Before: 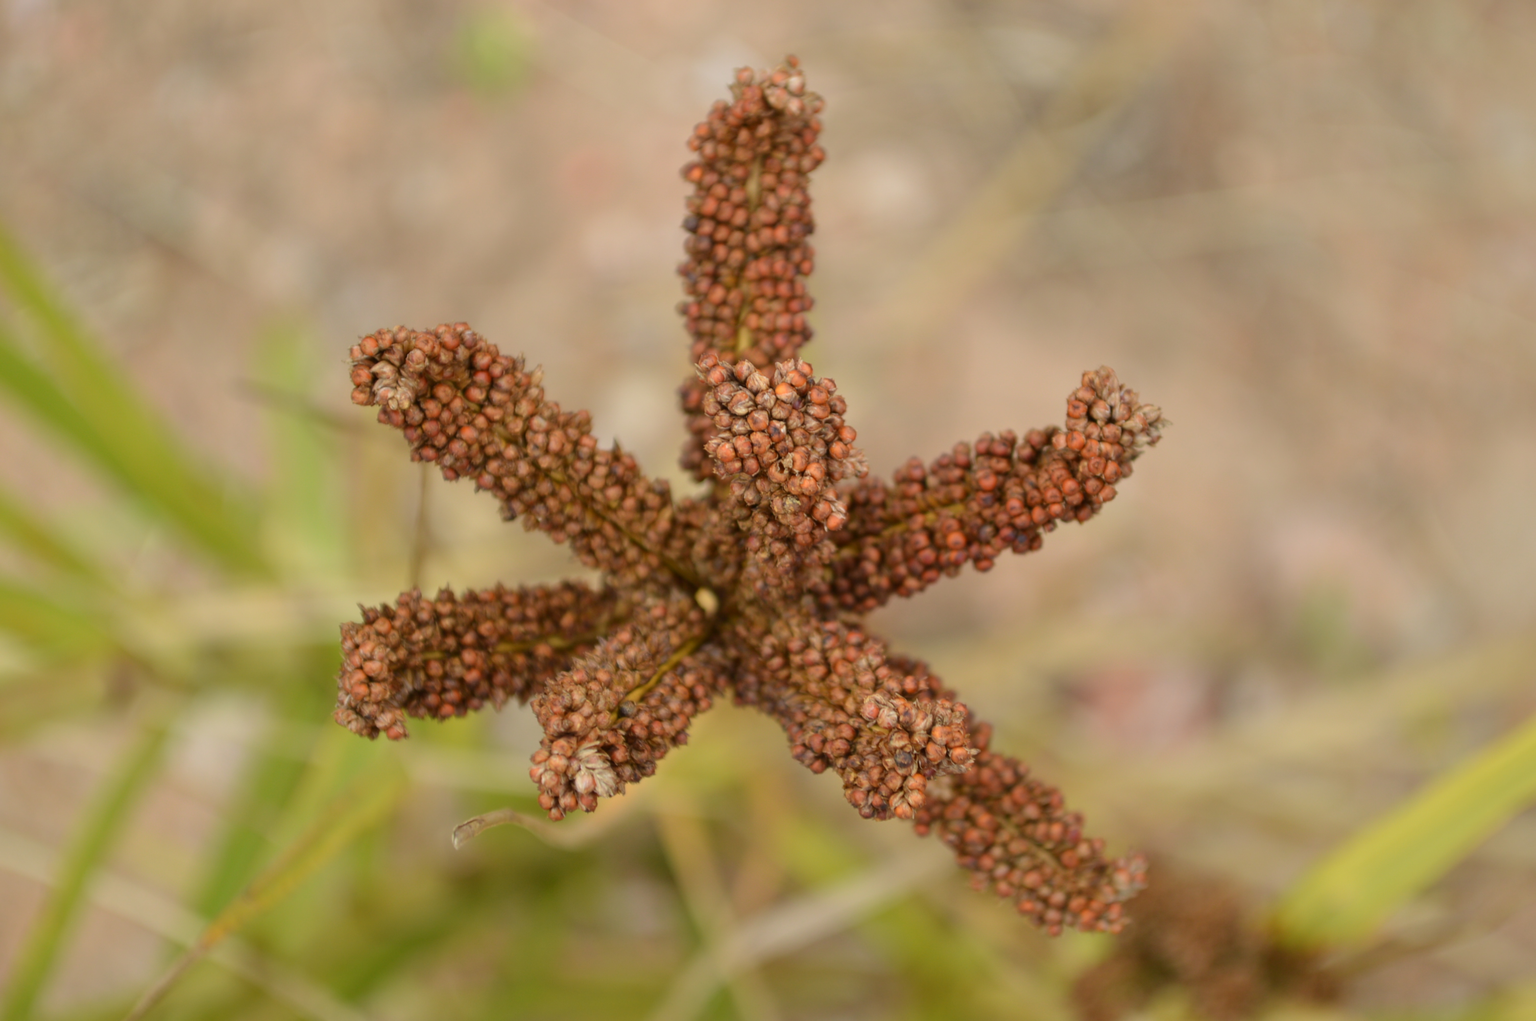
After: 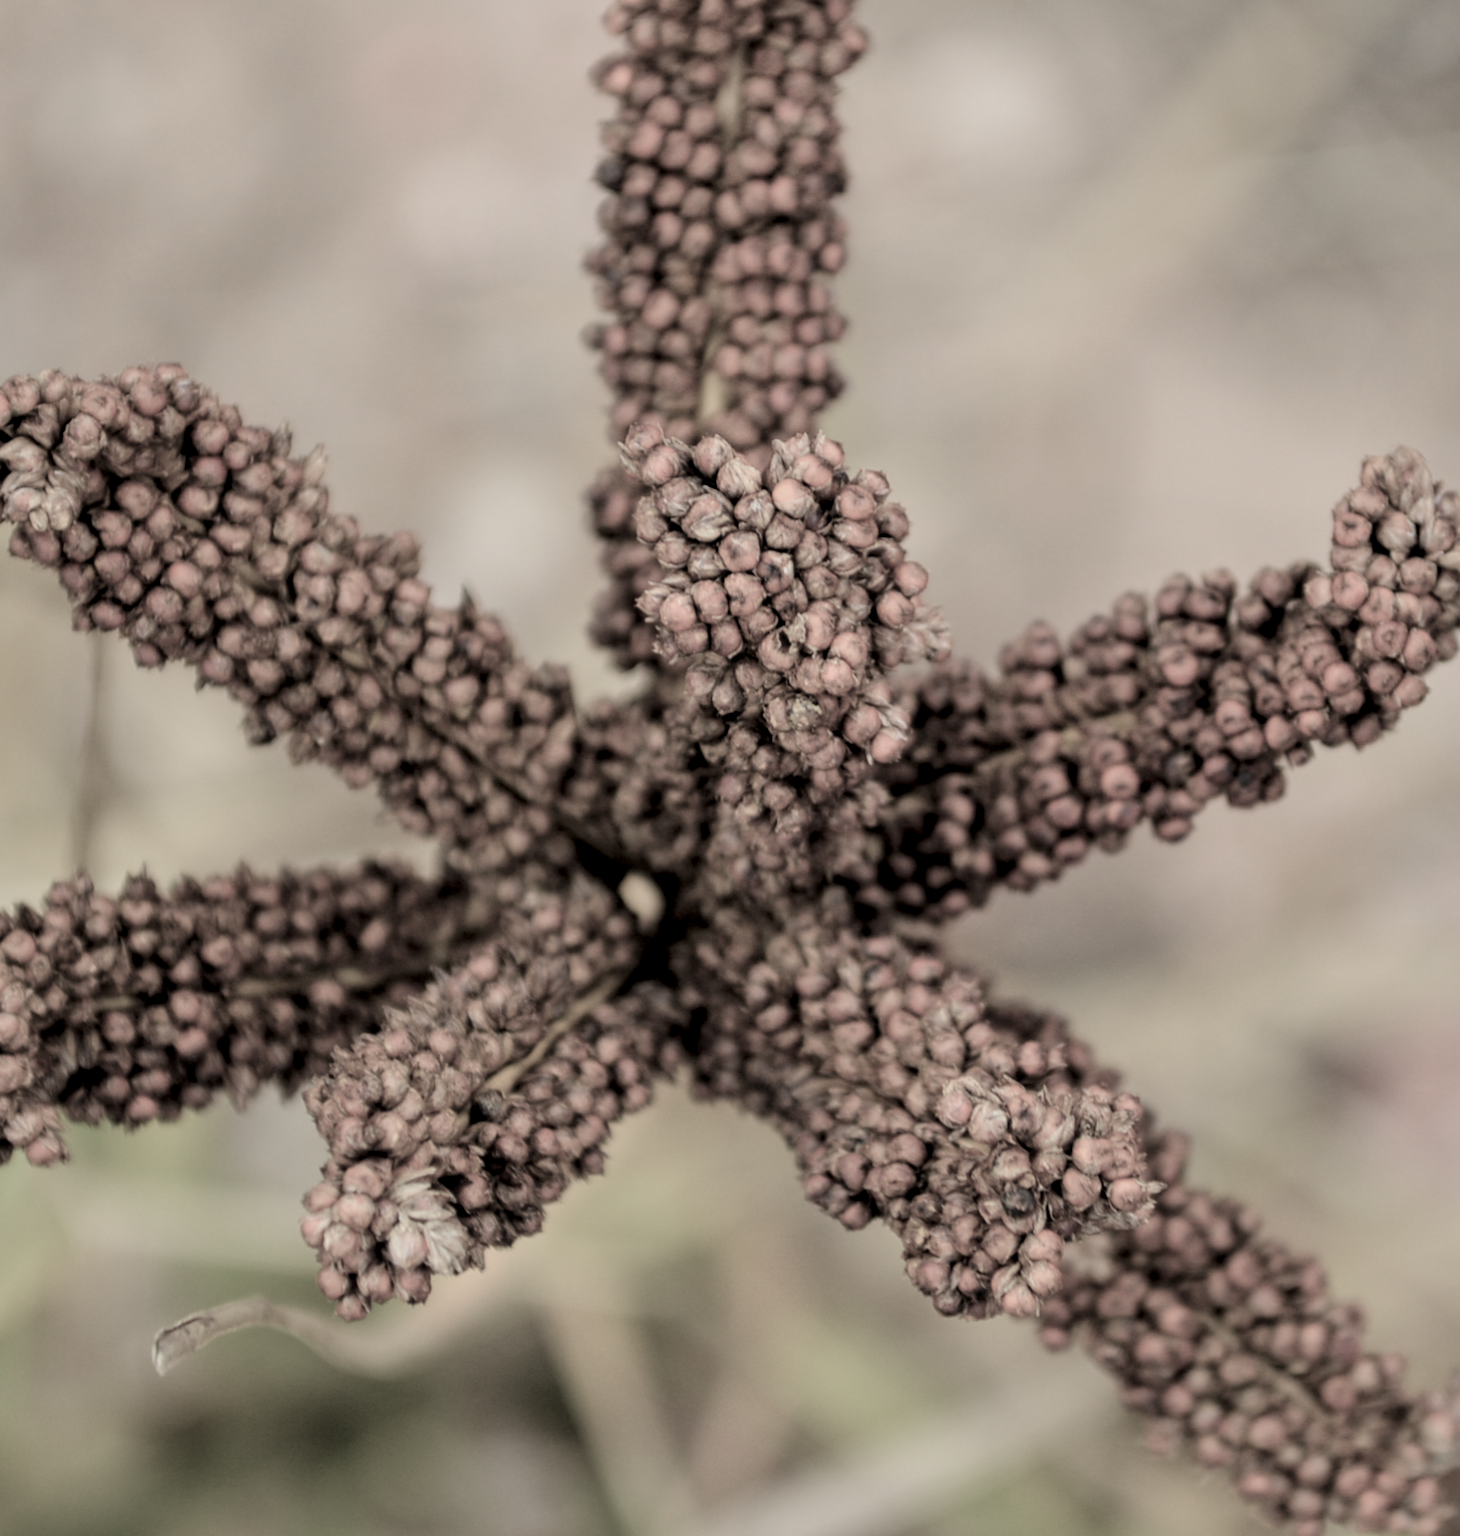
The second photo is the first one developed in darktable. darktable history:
crop and rotate: angle 0.022°, left 24.26%, top 13.073%, right 26.169%, bottom 8.485%
local contrast: on, module defaults
filmic rgb: black relative exposure -5.11 EV, white relative exposure 3.97 EV, hardness 2.89, contrast 1.393, highlights saturation mix -29.65%, add noise in highlights 0.098, color science v4 (2020), type of noise poissonian
